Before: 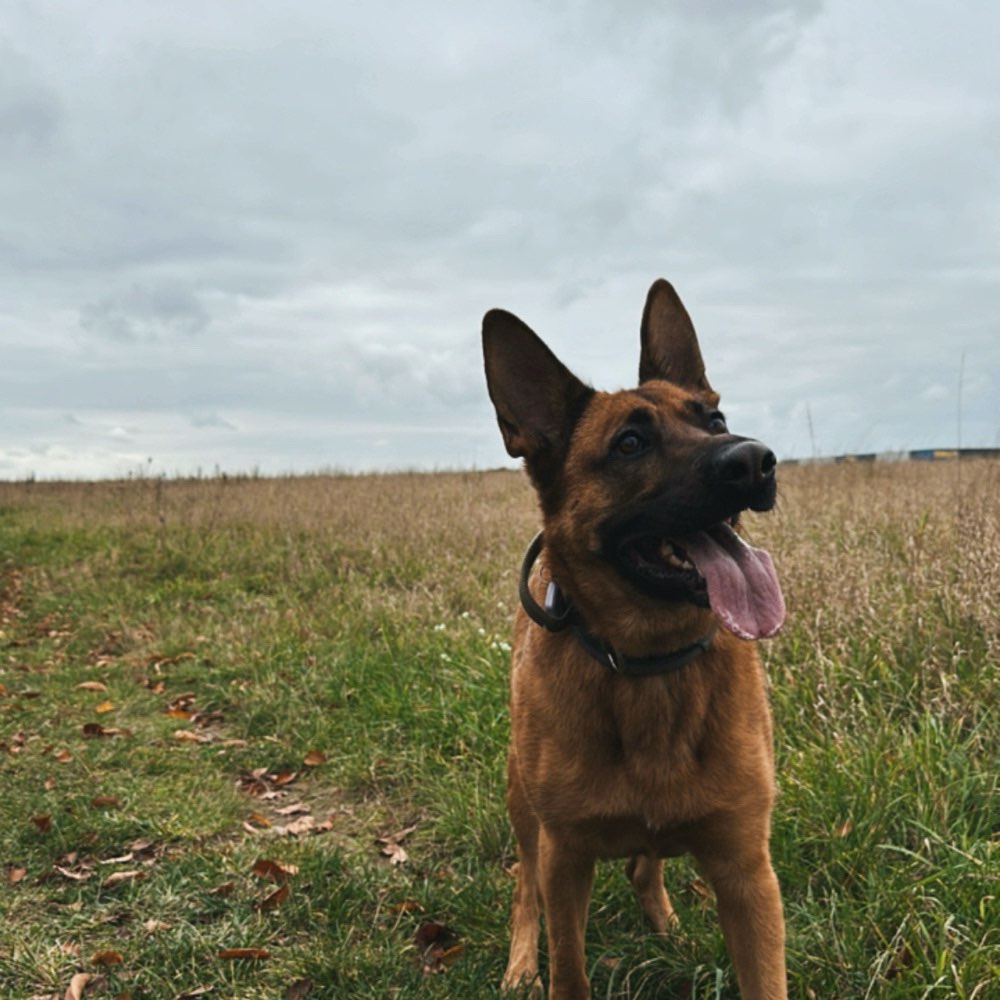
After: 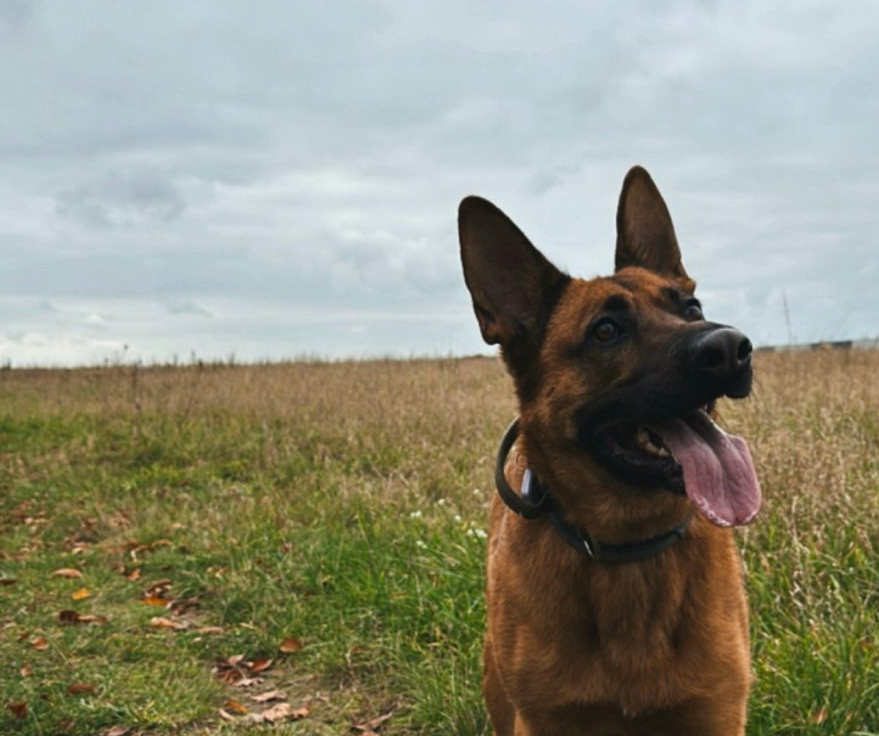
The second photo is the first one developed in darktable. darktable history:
contrast brightness saturation: saturation 0.13
tone equalizer: on, module defaults
crop and rotate: left 2.425%, top 11.305%, right 9.6%, bottom 15.08%
